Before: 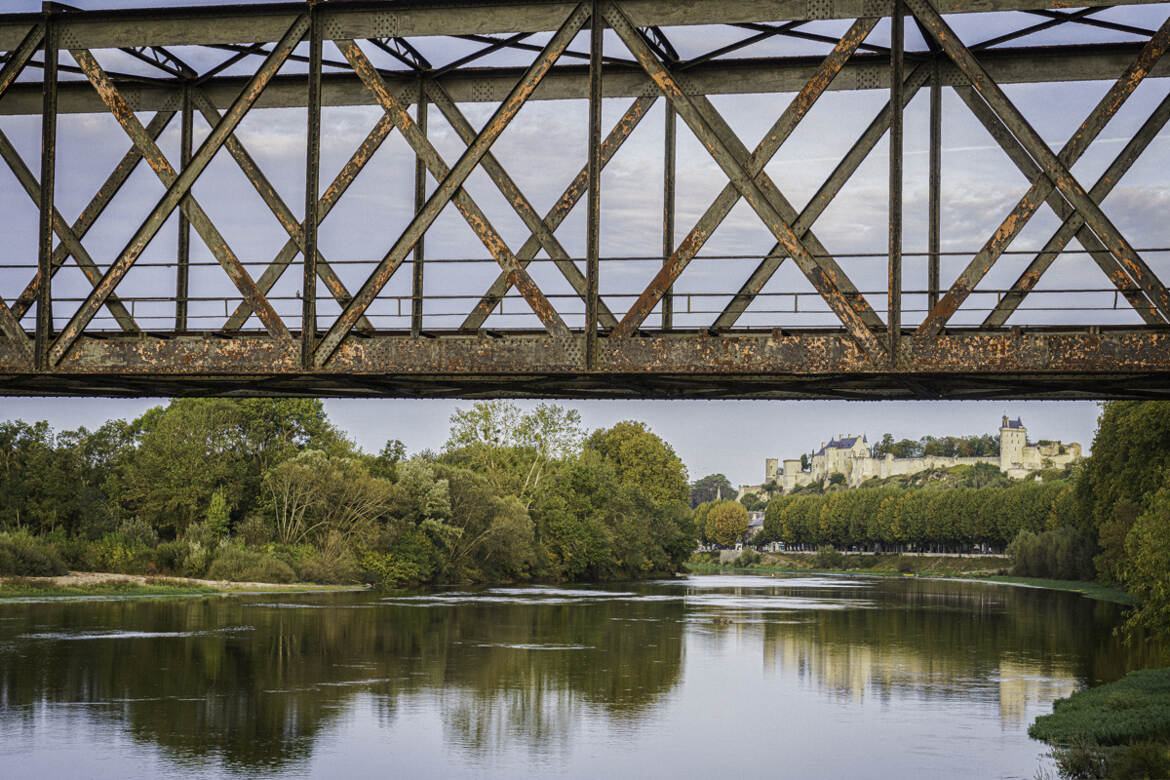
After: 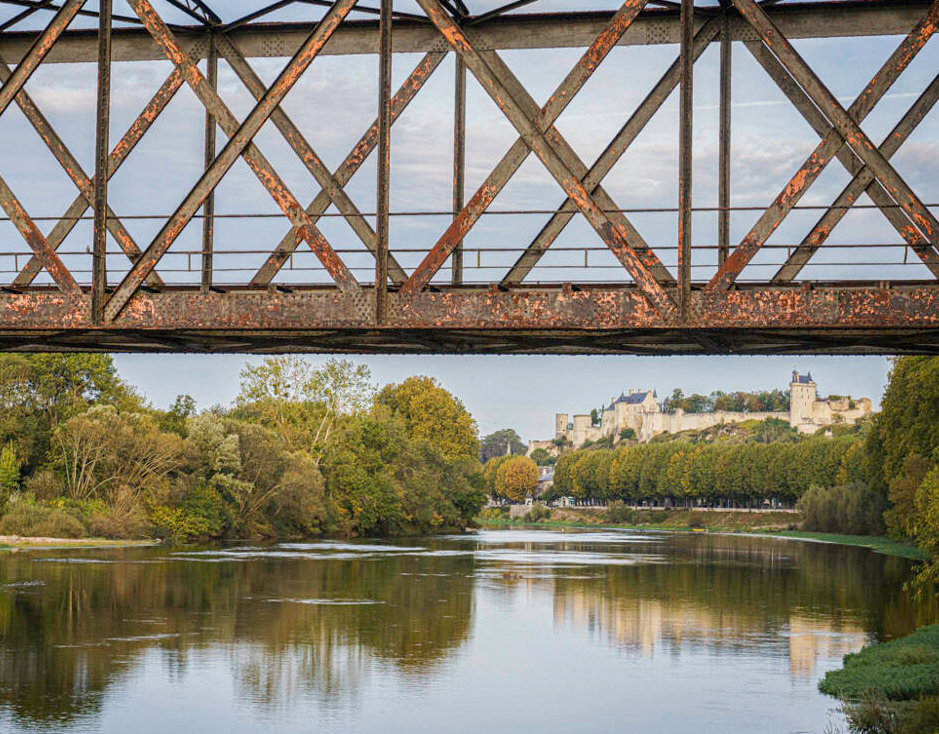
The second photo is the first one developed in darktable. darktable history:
crop and rotate: left 17.959%, top 5.771%, right 1.742%
bloom: size 9%, threshold 100%, strength 7%
contrast brightness saturation: saturation -0.05
